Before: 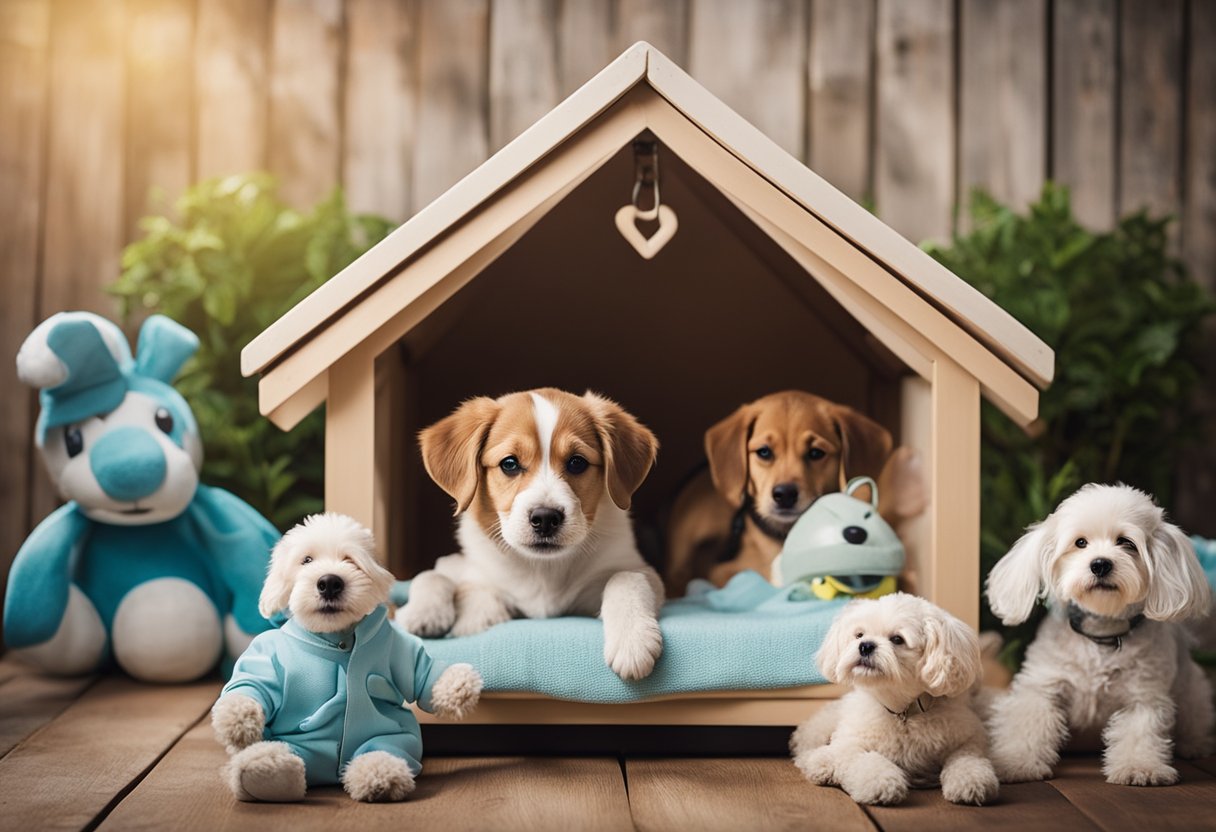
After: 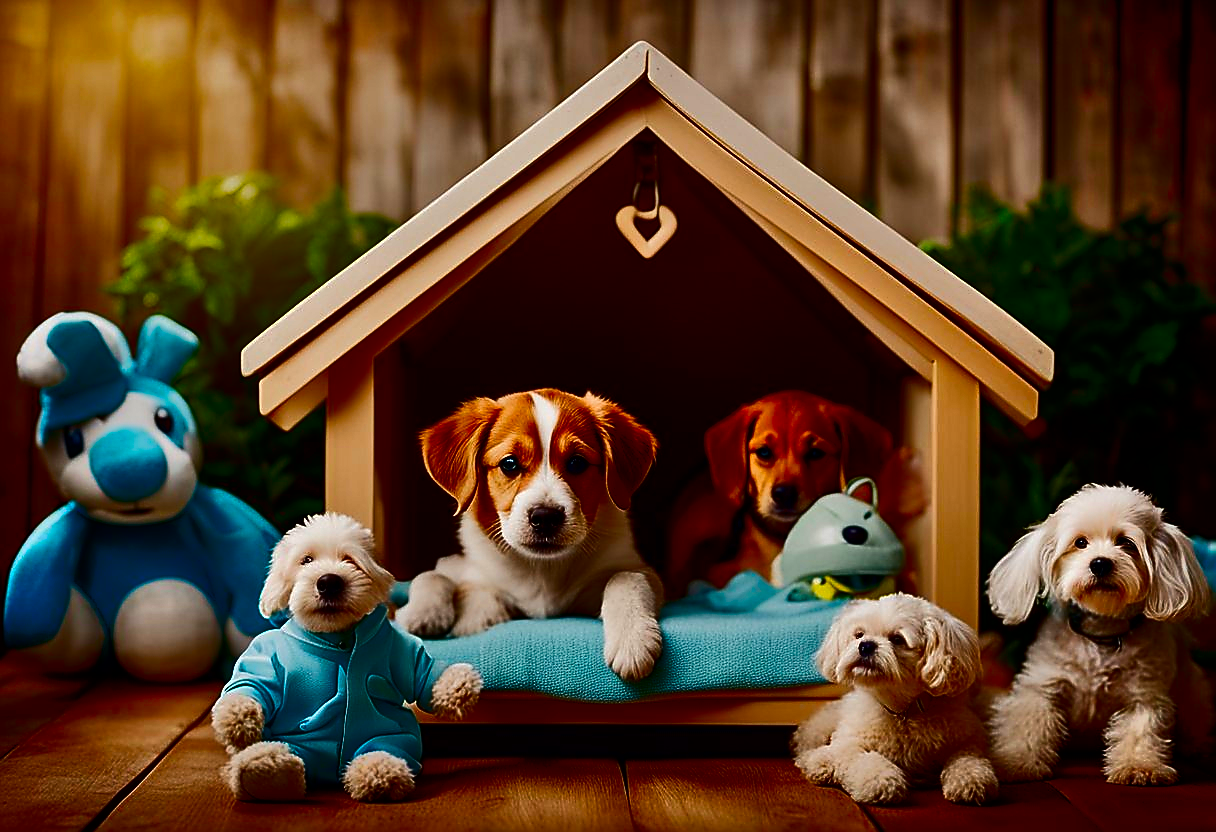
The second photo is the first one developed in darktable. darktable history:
shadows and highlights: low approximation 0.01, soften with gaussian
sharpen: radius 1.4, amount 1.25, threshold 0.7
contrast brightness saturation: brightness -1, saturation 1
